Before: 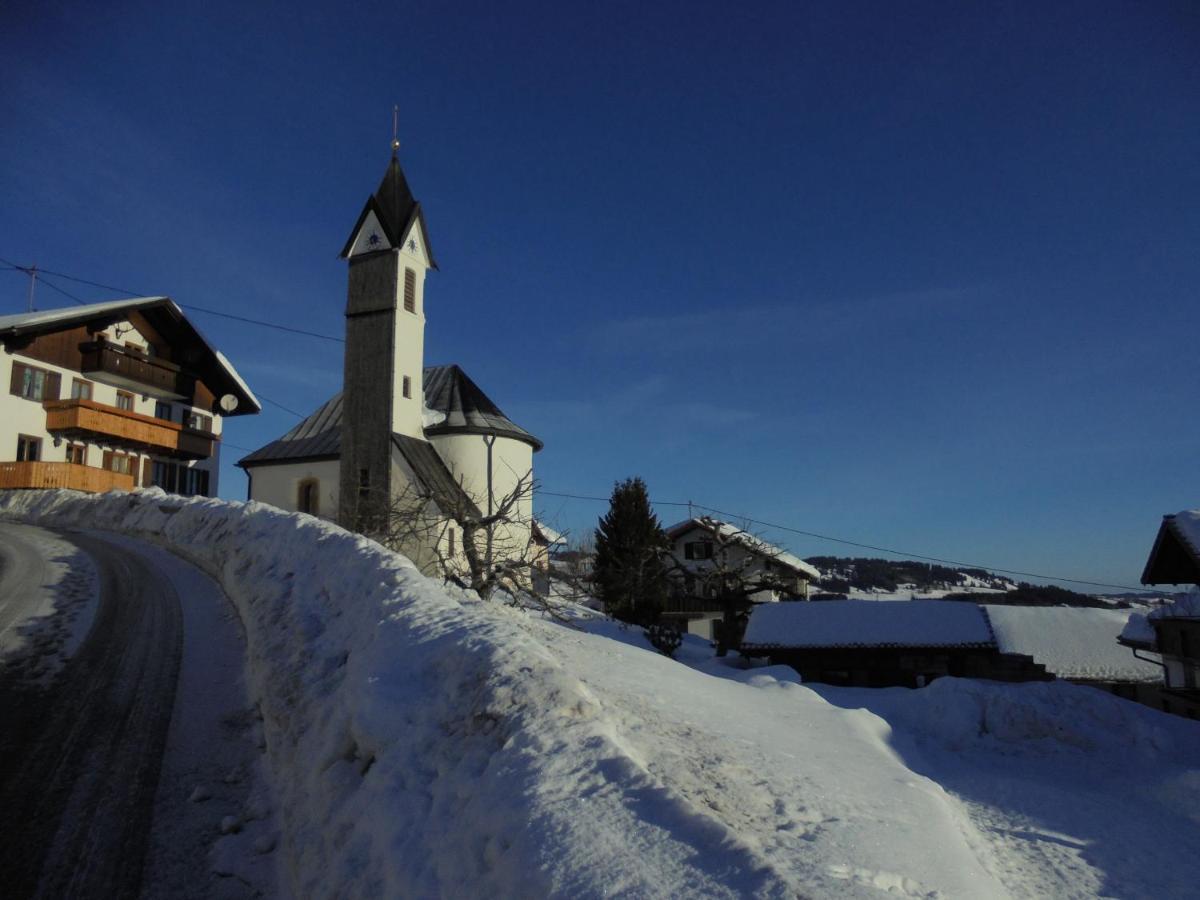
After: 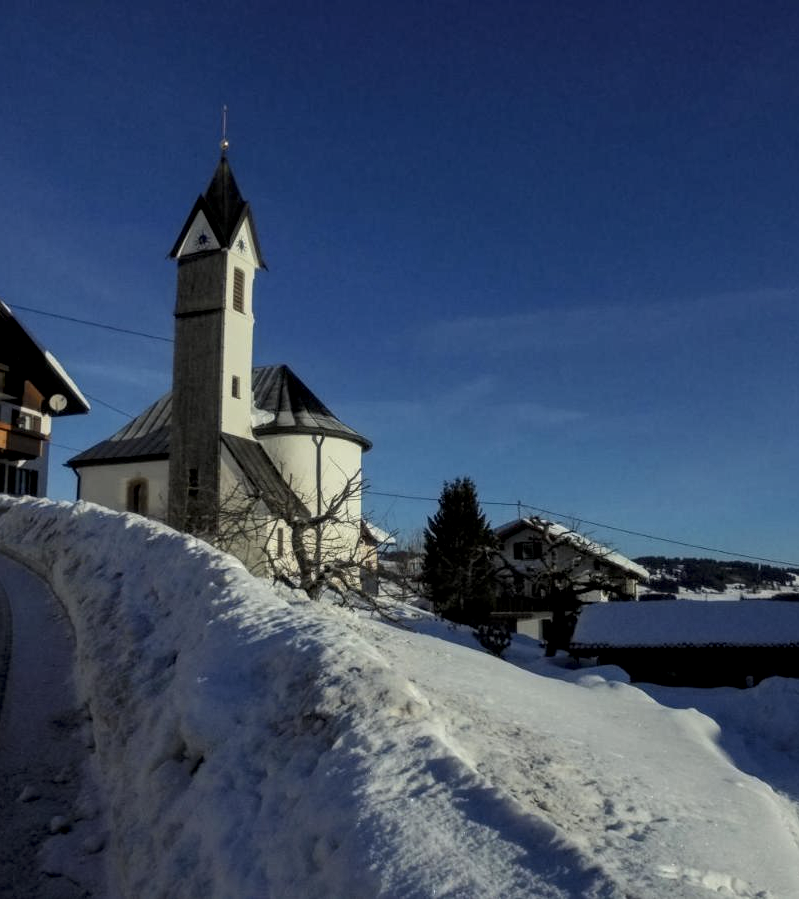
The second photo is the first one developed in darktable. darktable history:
crop and rotate: left 14.292%, right 19.041%
local contrast: detail 142%
contrast equalizer: y [[0.5 ×6], [0.5 ×6], [0.5 ×6], [0 ×6], [0, 0, 0, 0.581, 0.011, 0]]
